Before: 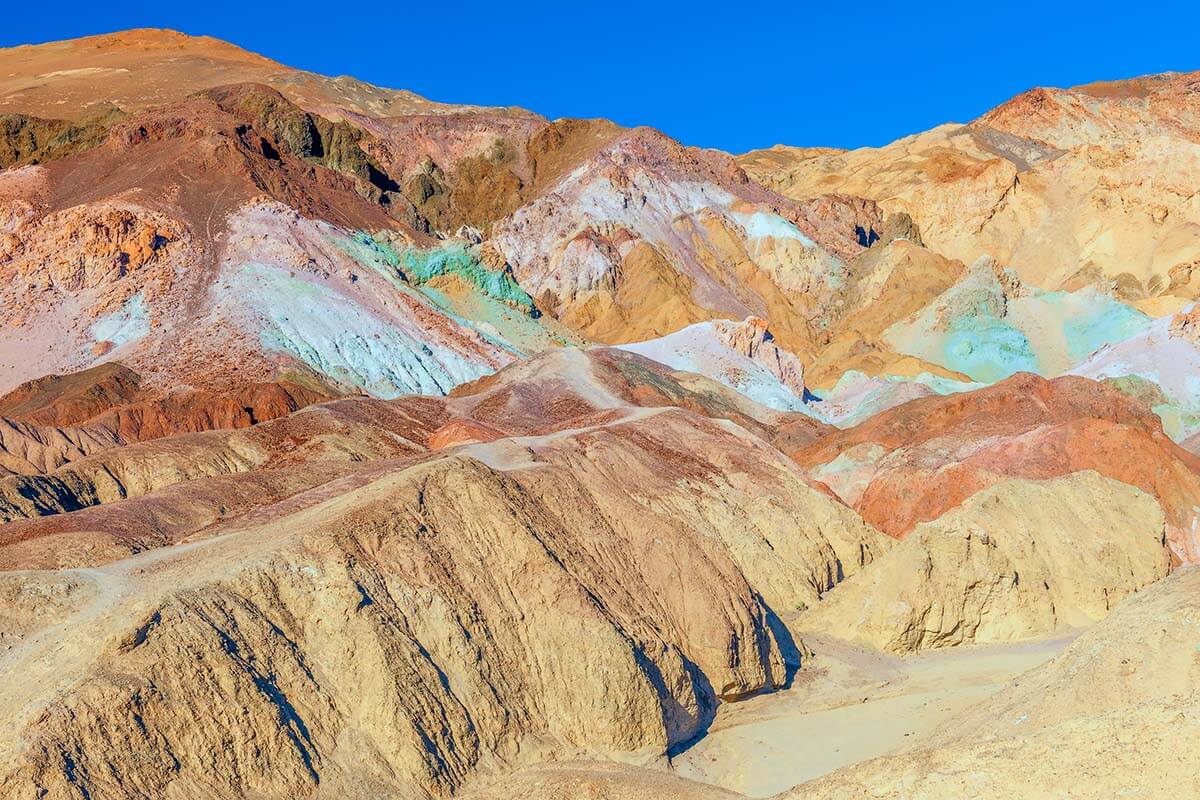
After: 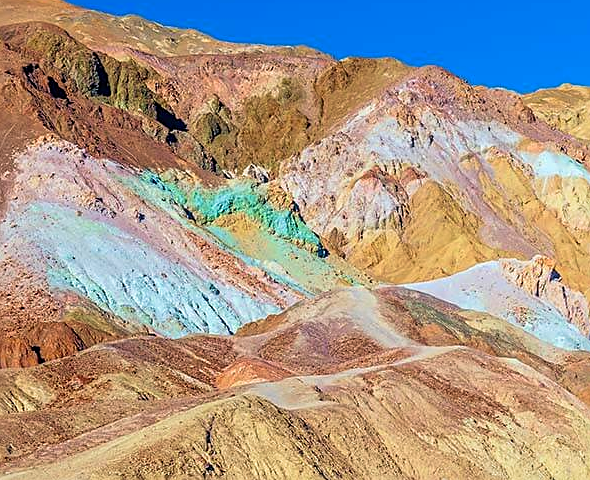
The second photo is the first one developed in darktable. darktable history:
crop: left 17.773%, top 7.676%, right 33.041%, bottom 32.317%
color zones: curves: ch0 [(0, 0.299) (0.25, 0.383) (0.456, 0.352) (0.736, 0.571)]; ch1 [(0, 0.63) (0.151, 0.568) (0.254, 0.416) (0.47, 0.558) (0.732, 0.37) (0.909, 0.492)]; ch2 [(0.004, 0.604) (0.158, 0.443) (0.257, 0.403) (0.761, 0.468)], mix -124.12%
sharpen: on, module defaults
velvia: on, module defaults
